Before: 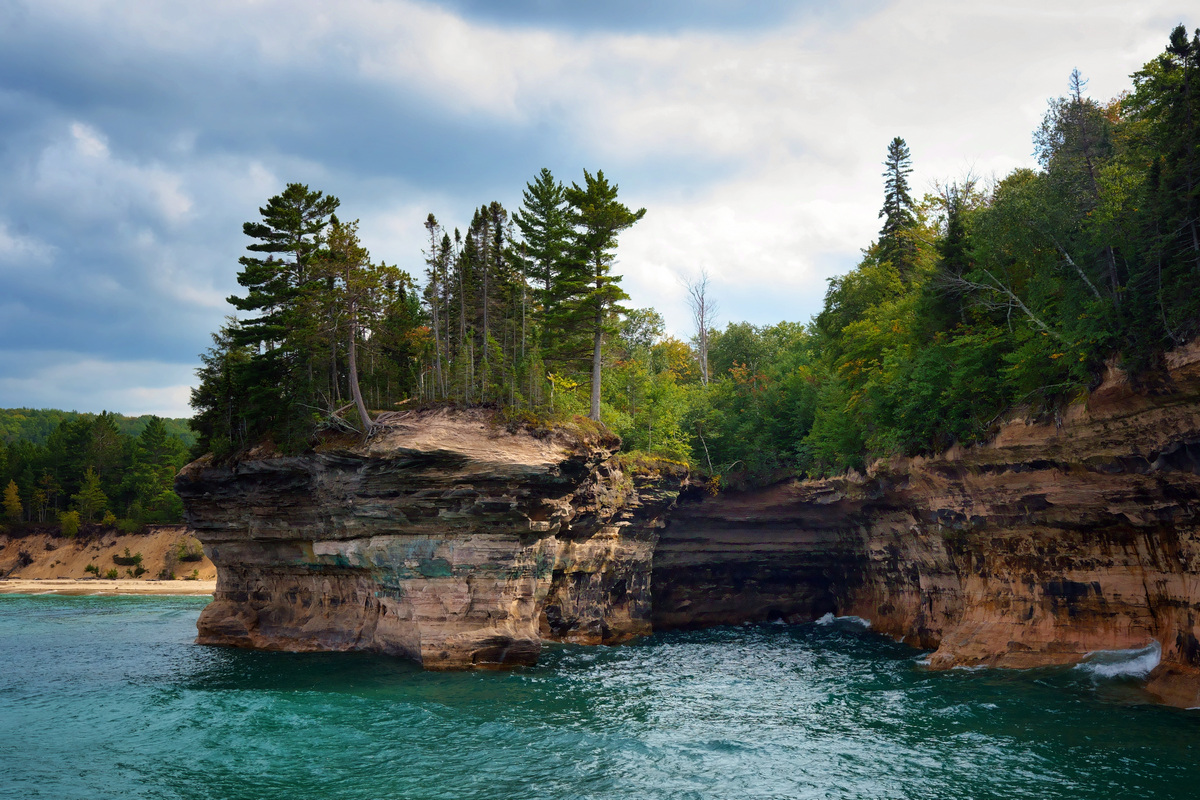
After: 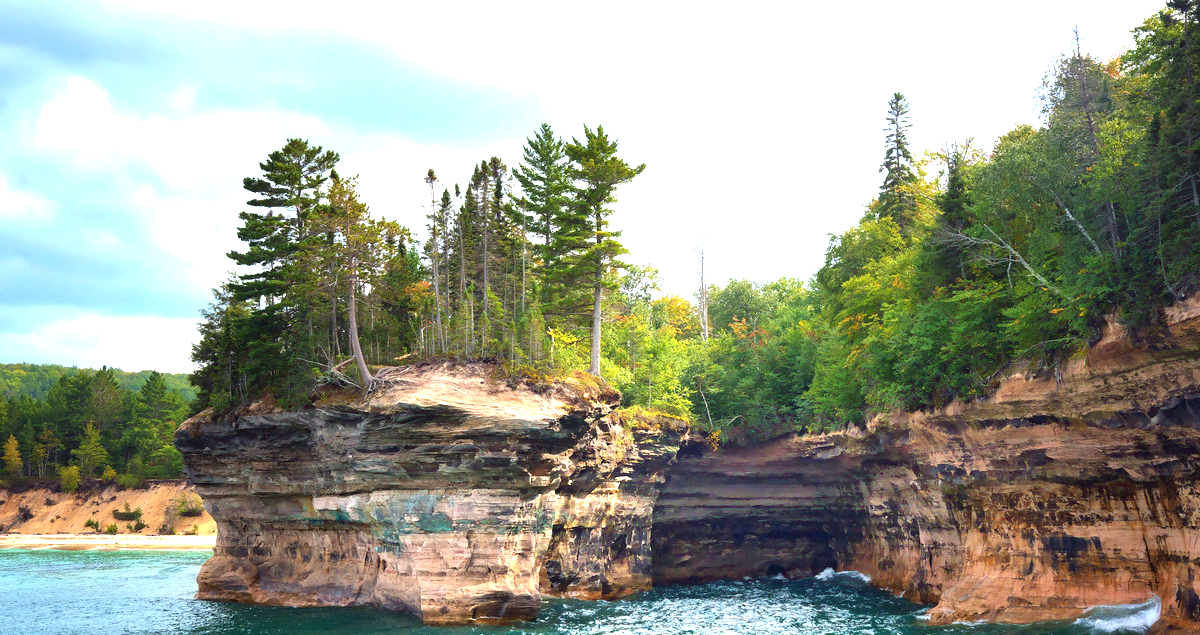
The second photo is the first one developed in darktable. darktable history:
crop and rotate: top 5.652%, bottom 14.873%
contrast brightness saturation: contrast -0.101, saturation -0.081
tone equalizer: mask exposure compensation -0.504 EV
exposure: black level correction 0.001, exposure 1.816 EV, compensate exposure bias true, compensate highlight preservation false
